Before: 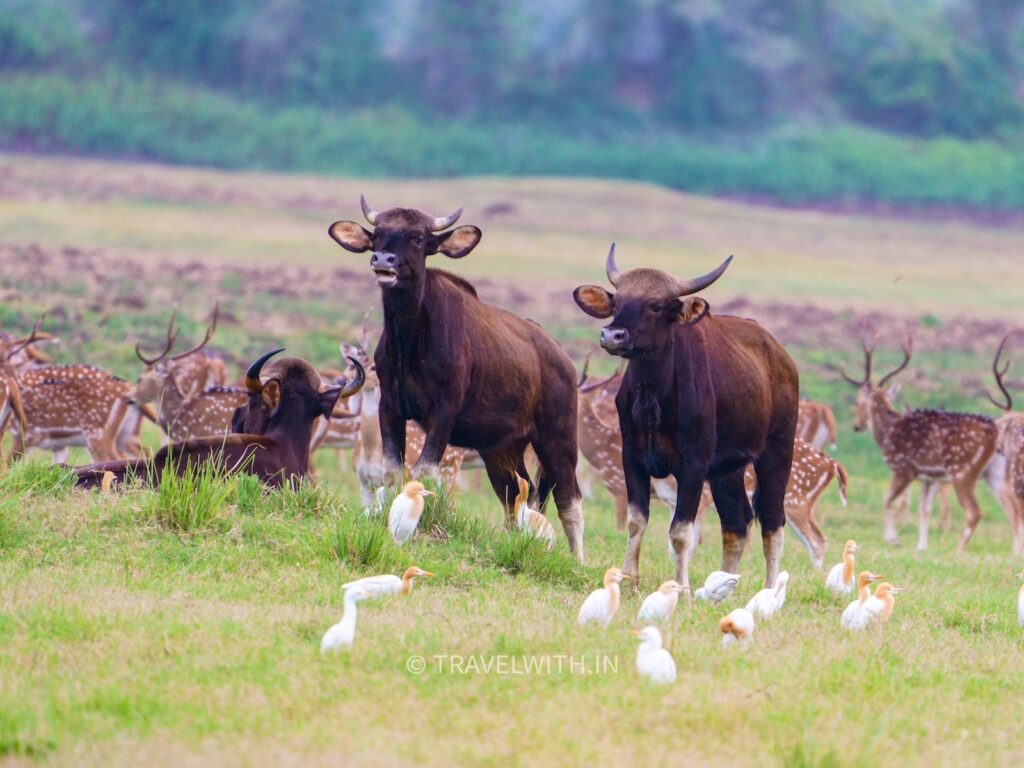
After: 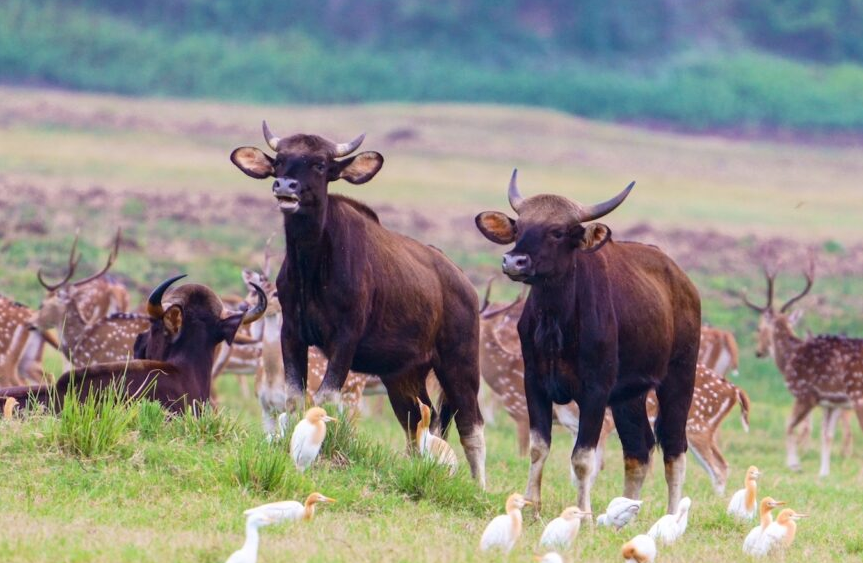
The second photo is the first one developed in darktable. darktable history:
contrast brightness saturation: contrast 0.074
crop and rotate: left 9.646%, top 9.676%, right 6.037%, bottom 16.934%
